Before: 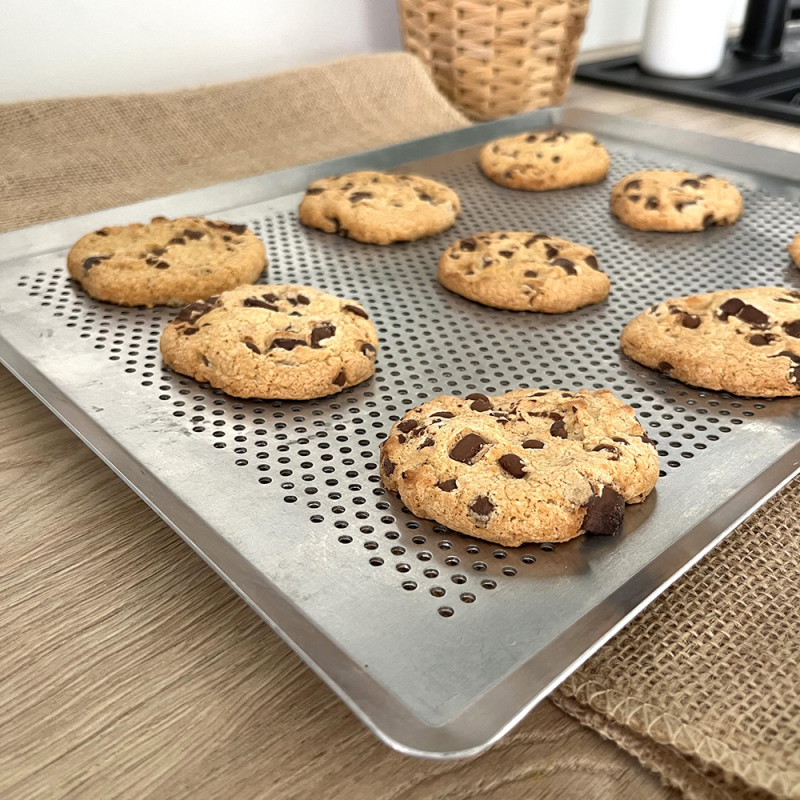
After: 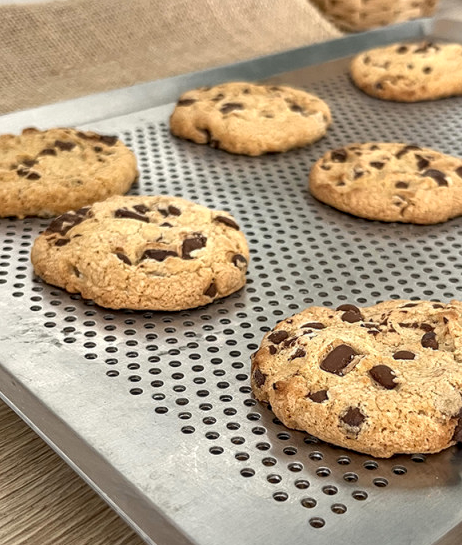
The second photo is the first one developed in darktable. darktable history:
crop: left 16.202%, top 11.208%, right 26.045%, bottom 20.557%
local contrast: on, module defaults
